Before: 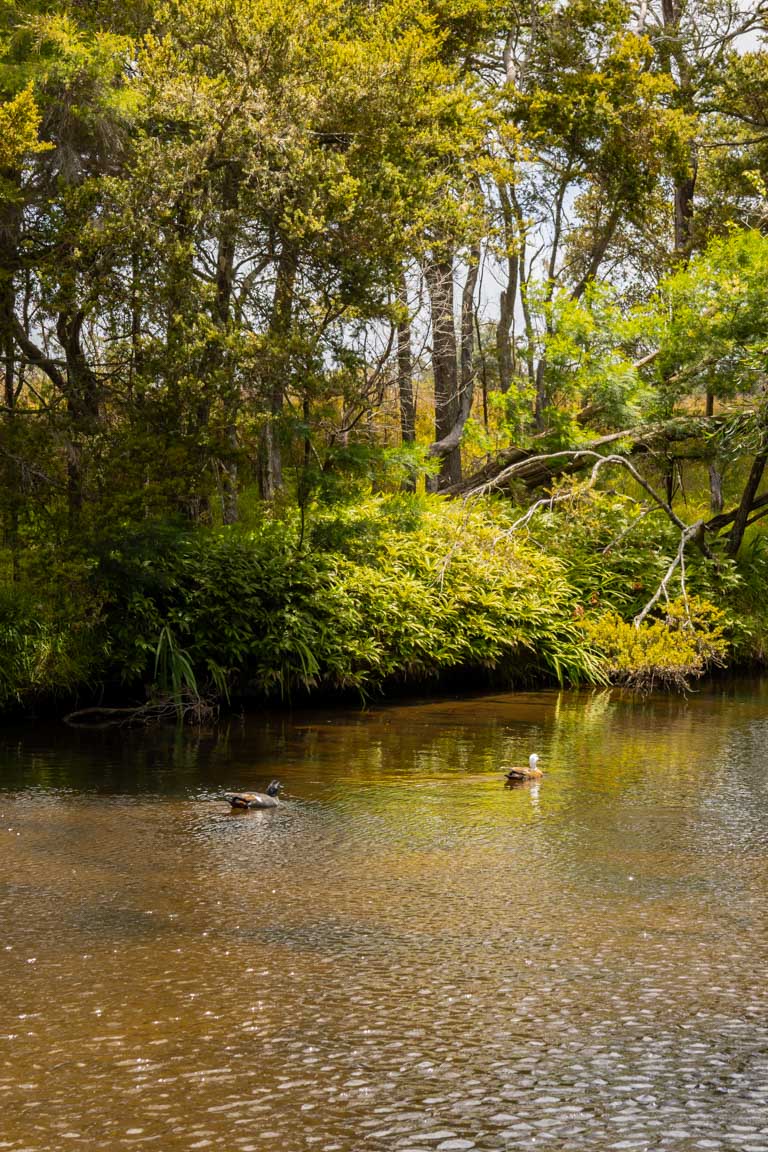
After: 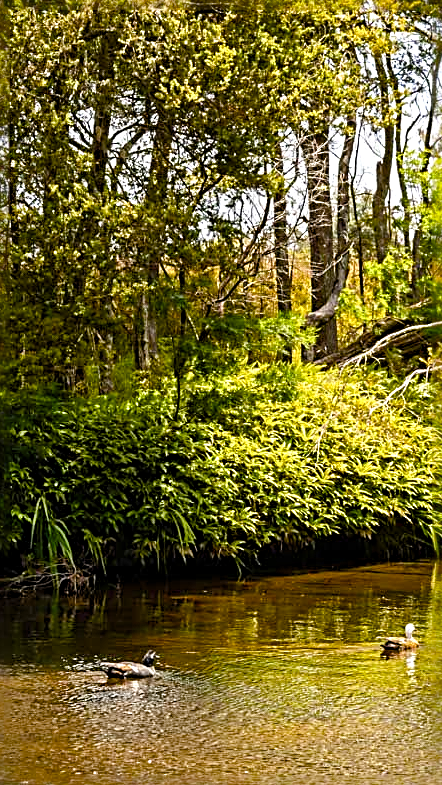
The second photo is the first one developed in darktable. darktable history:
sharpen: radius 3.668, amount 0.939
color balance rgb: perceptual saturation grading › global saturation 43.774%, perceptual saturation grading › highlights -50.436%, perceptual saturation grading › shadows 30.702%, perceptual brilliance grading › highlights 10.067%, perceptual brilliance grading › mid-tones 4.521%
shadows and highlights: low approximation 0.01, soften with gaussian
crop: left 16.227%, top 11.312%, right 26.14%, bottom 20.5%
